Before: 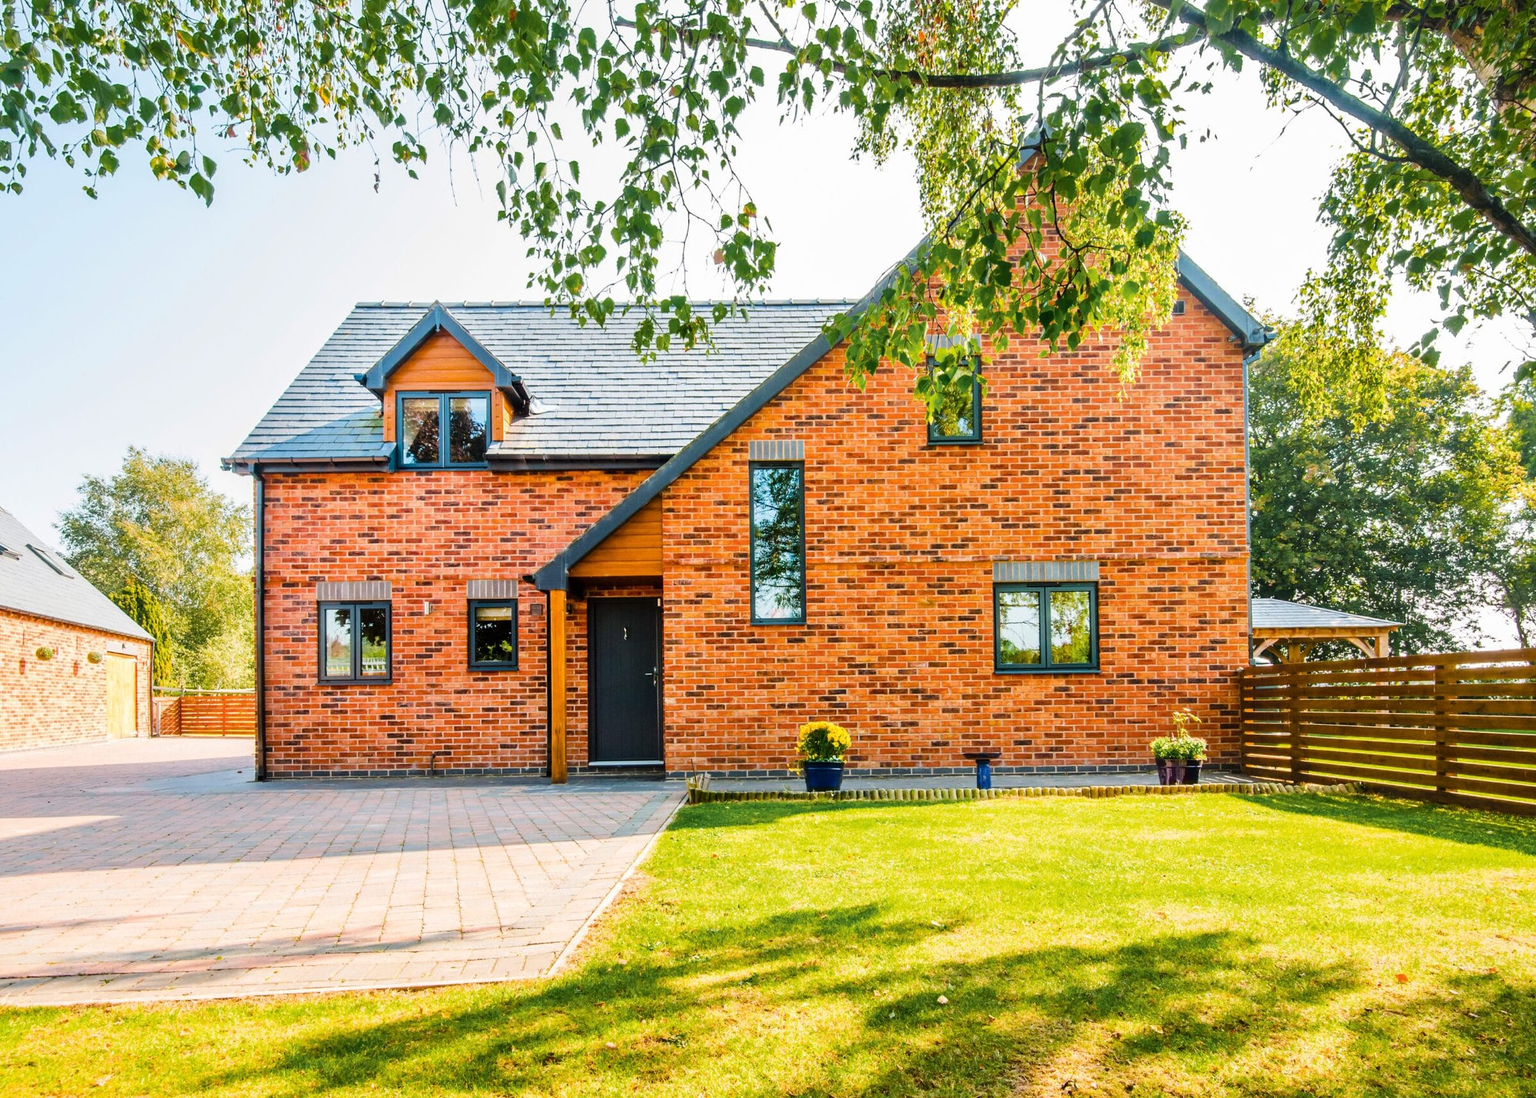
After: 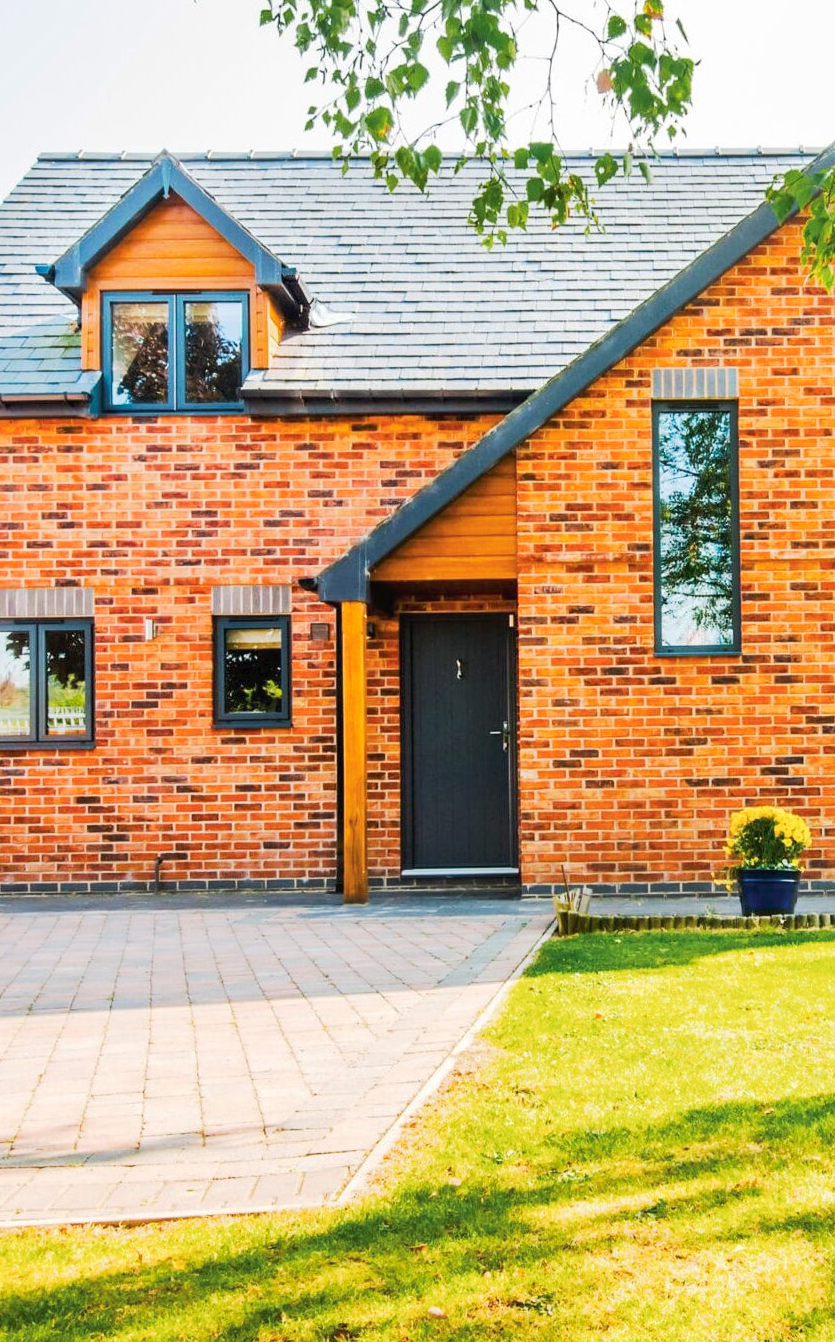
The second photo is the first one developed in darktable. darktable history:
tone curve: curves: ch0 [(0, 0) (0.003, 0.026) (0.011, 0.03) (0.025, 0.047) (0.044, 0.082) (0.069, 0.119) (0.1, 0.157) (0.136, 0.19) (0.177, 0.231) (0.224, 0.27) (0.277, 0.318) (0.335, 0.383) (0.399, 0.456) (0.468, 0.532) (0.543, 0.618) (0.623, 0.71) (0.709, 0.786) (0.801, 0.851) (0.898, 0.908) (1, 1)], preserve colors none
crop and rotate: left 21.581%, top 18.666%, right 43.574%, bottom 2.971%
